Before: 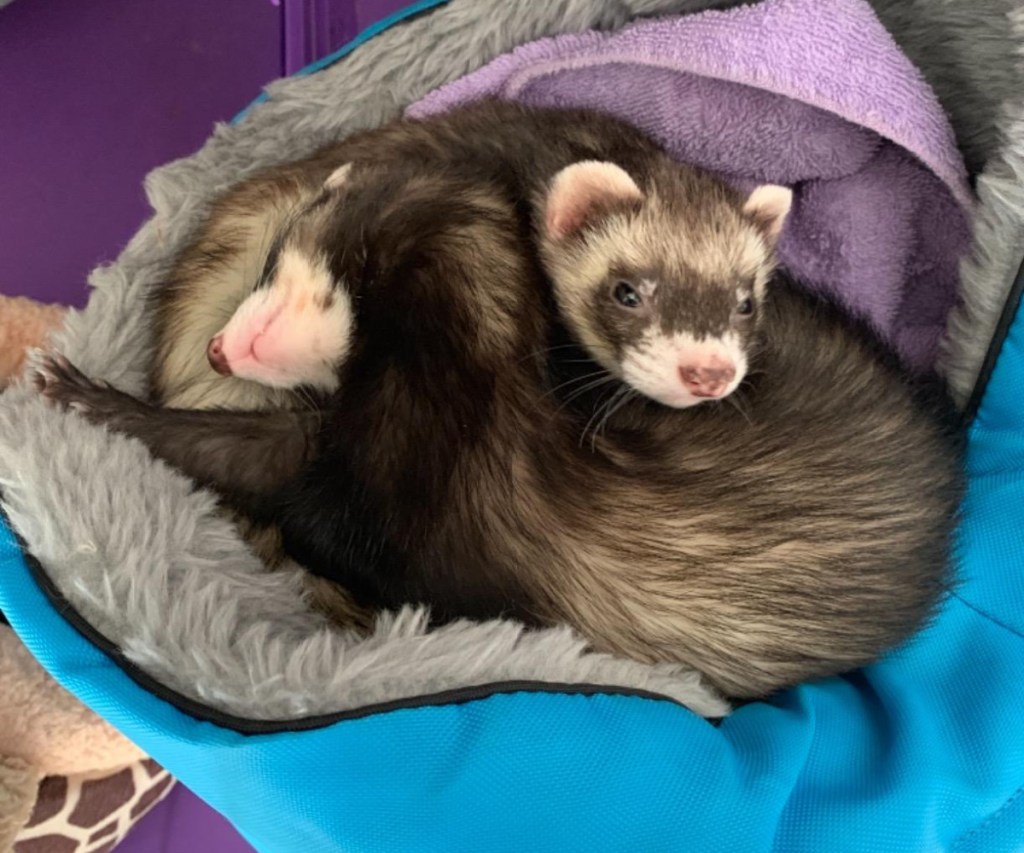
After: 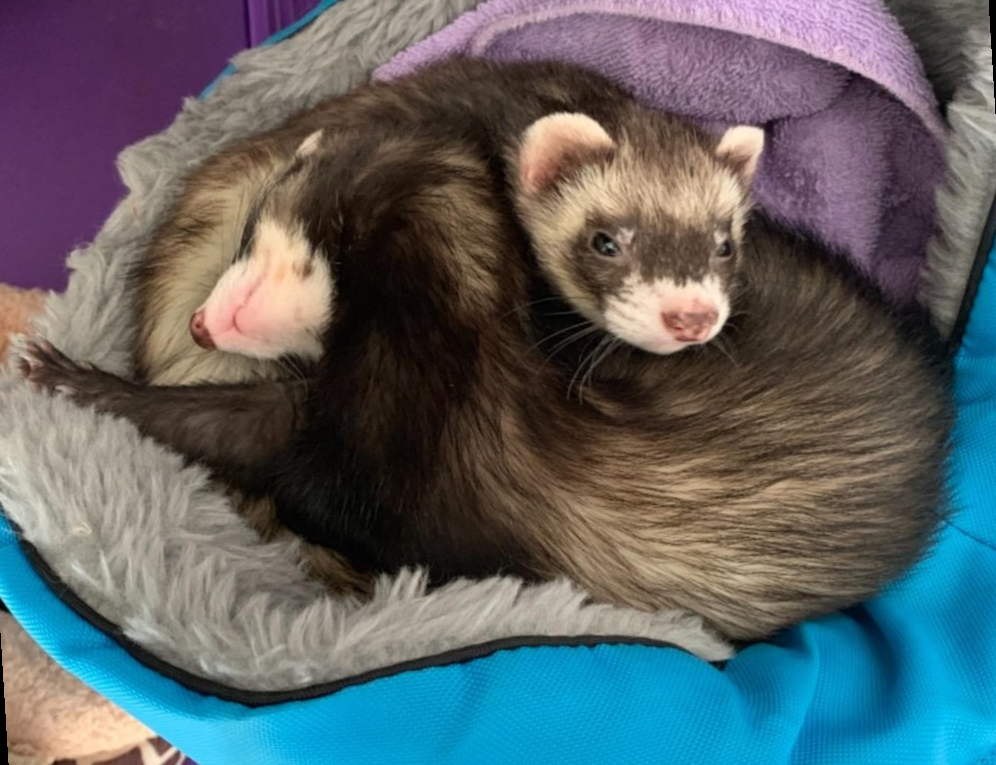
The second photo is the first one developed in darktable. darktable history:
rotate and perspective: rotation -3.52°, crop left 0.036, crop right 0.964, crop top 0.081, crop bottom 0.919
